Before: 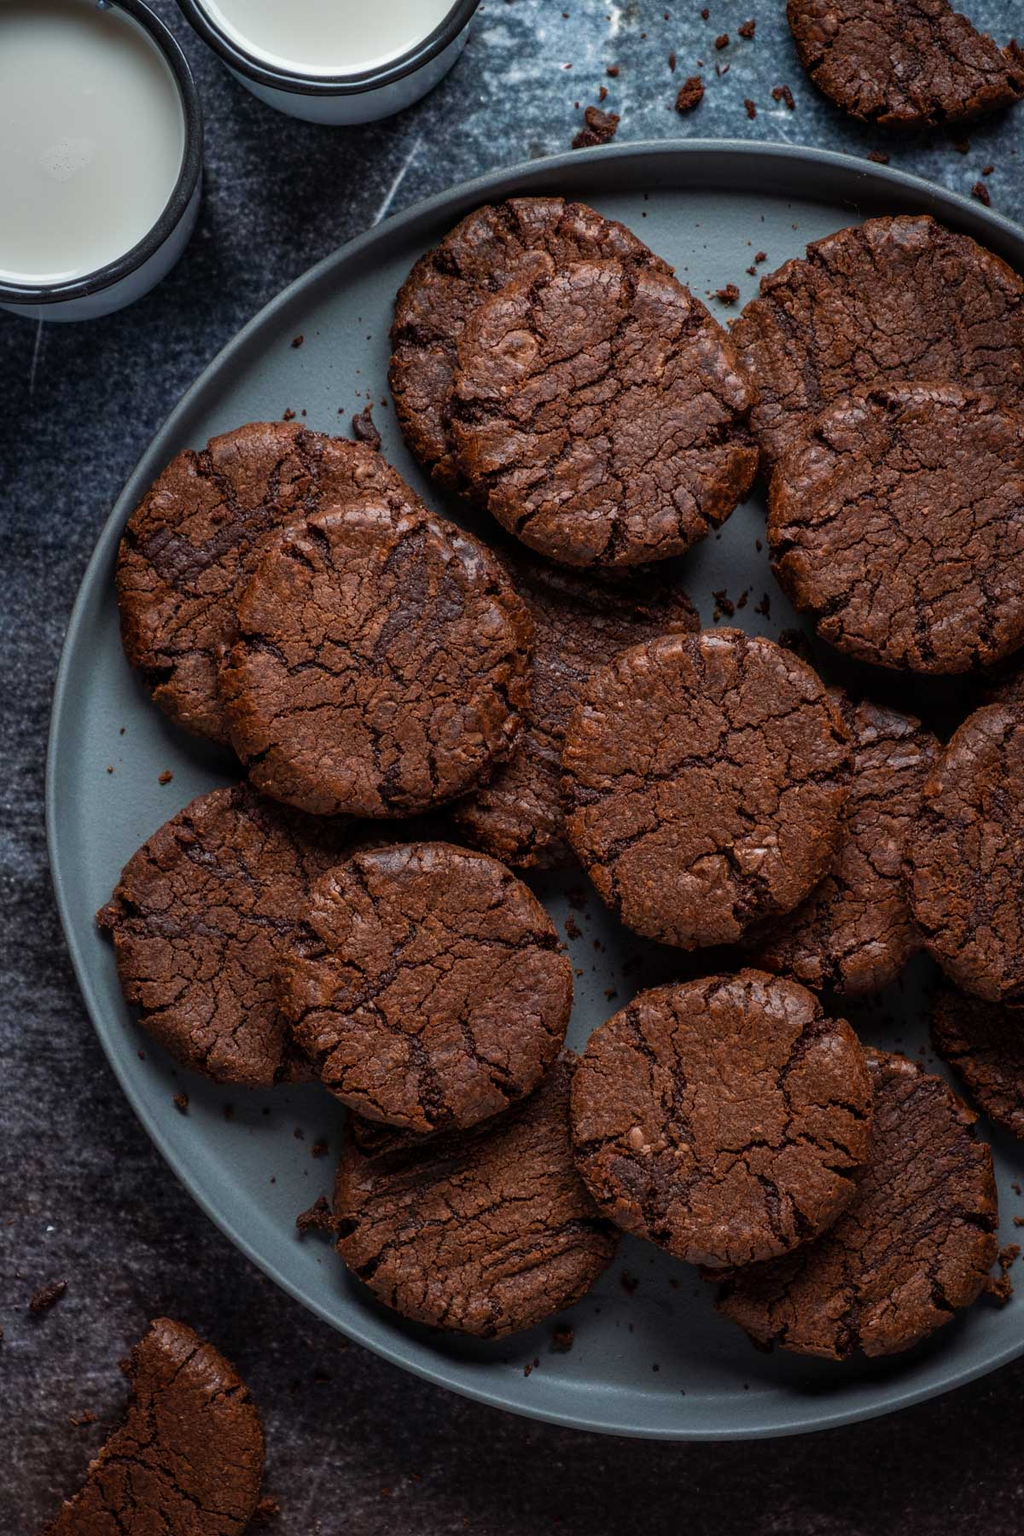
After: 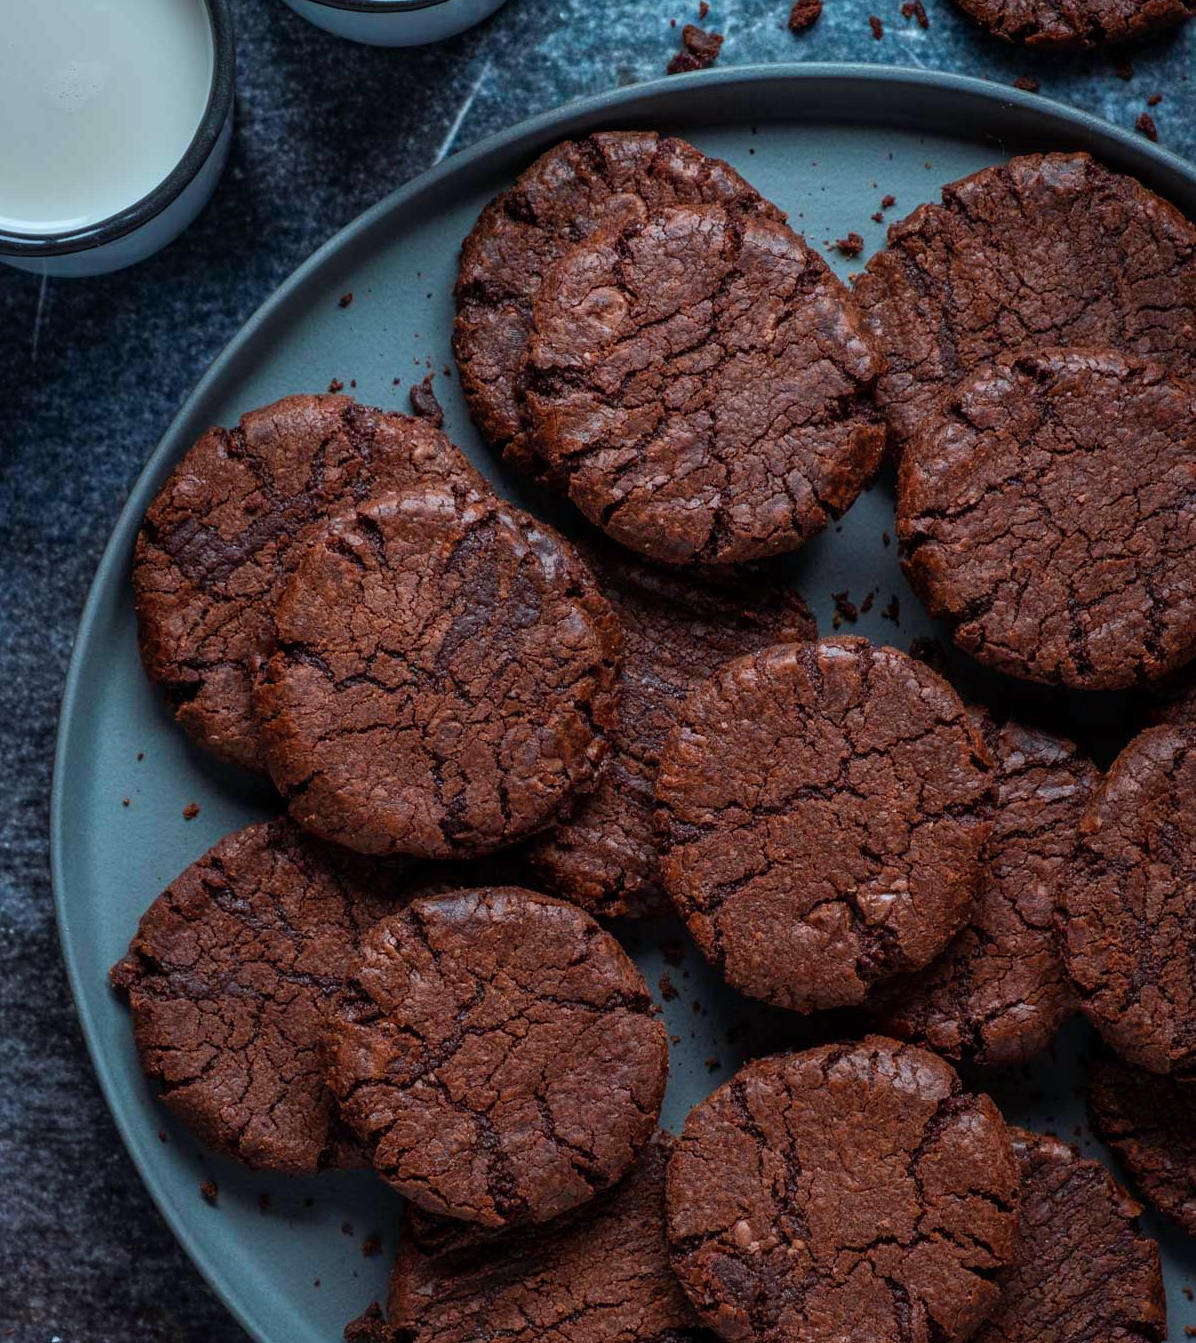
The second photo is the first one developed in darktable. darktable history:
crop: left 0.274%, top 5.565%, bottom 19.779%
color calibration: output R [0.972, 0.068, -0.094, 0], output G [-0.178, 1.216, -0.086, 0], output B [0.095, -0.136, 0.98, 0], x 0.368, y 0.376, temperature 4356.03 K
